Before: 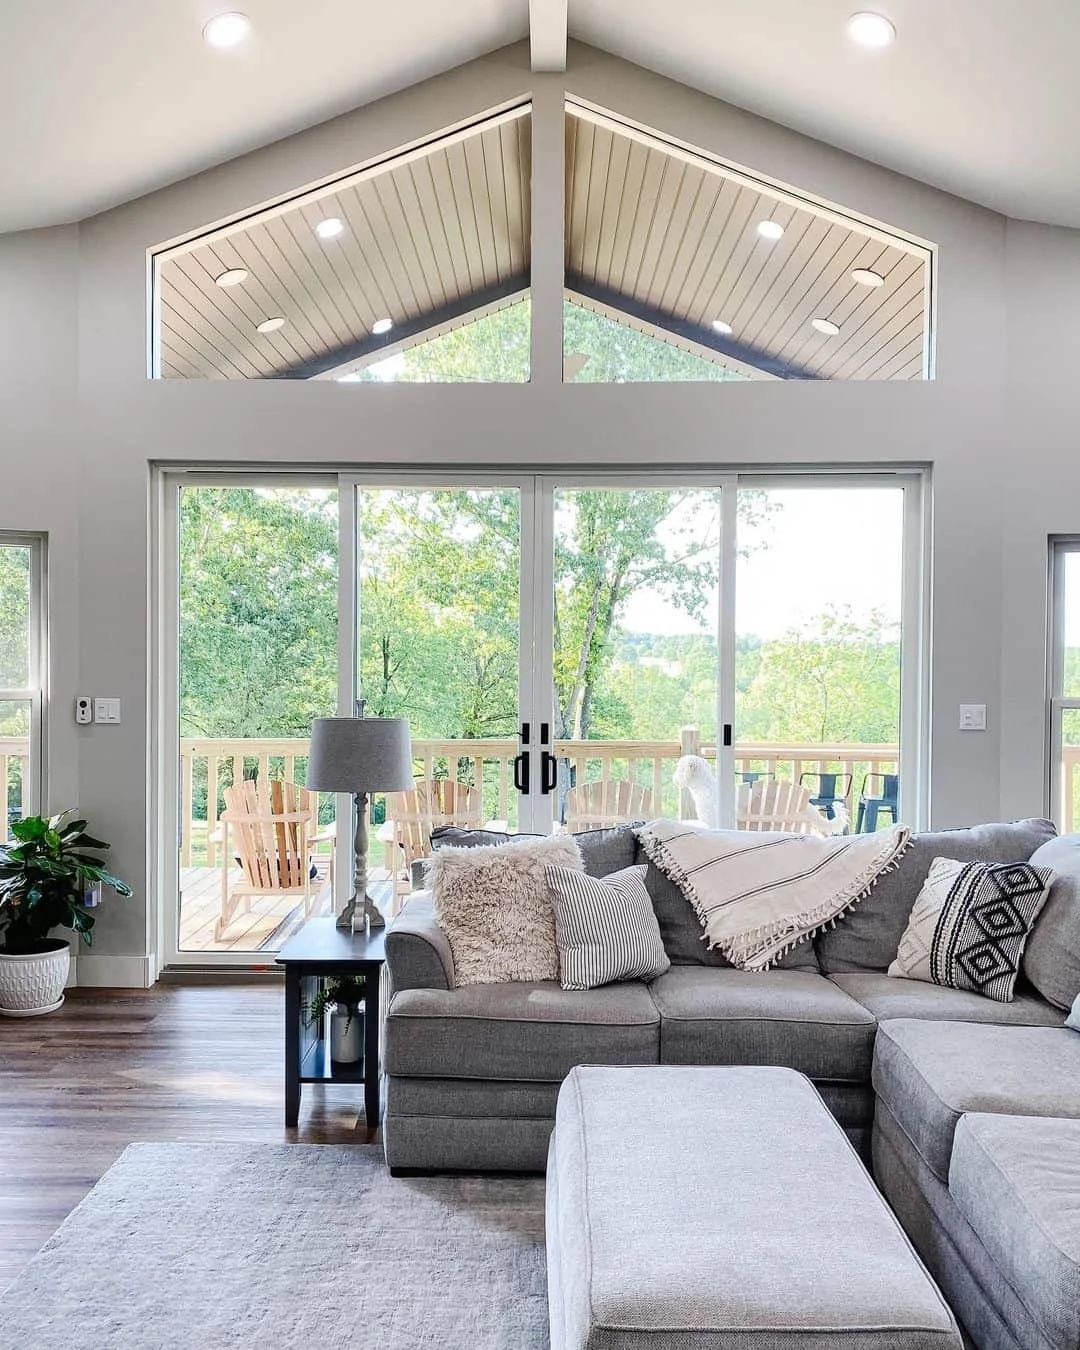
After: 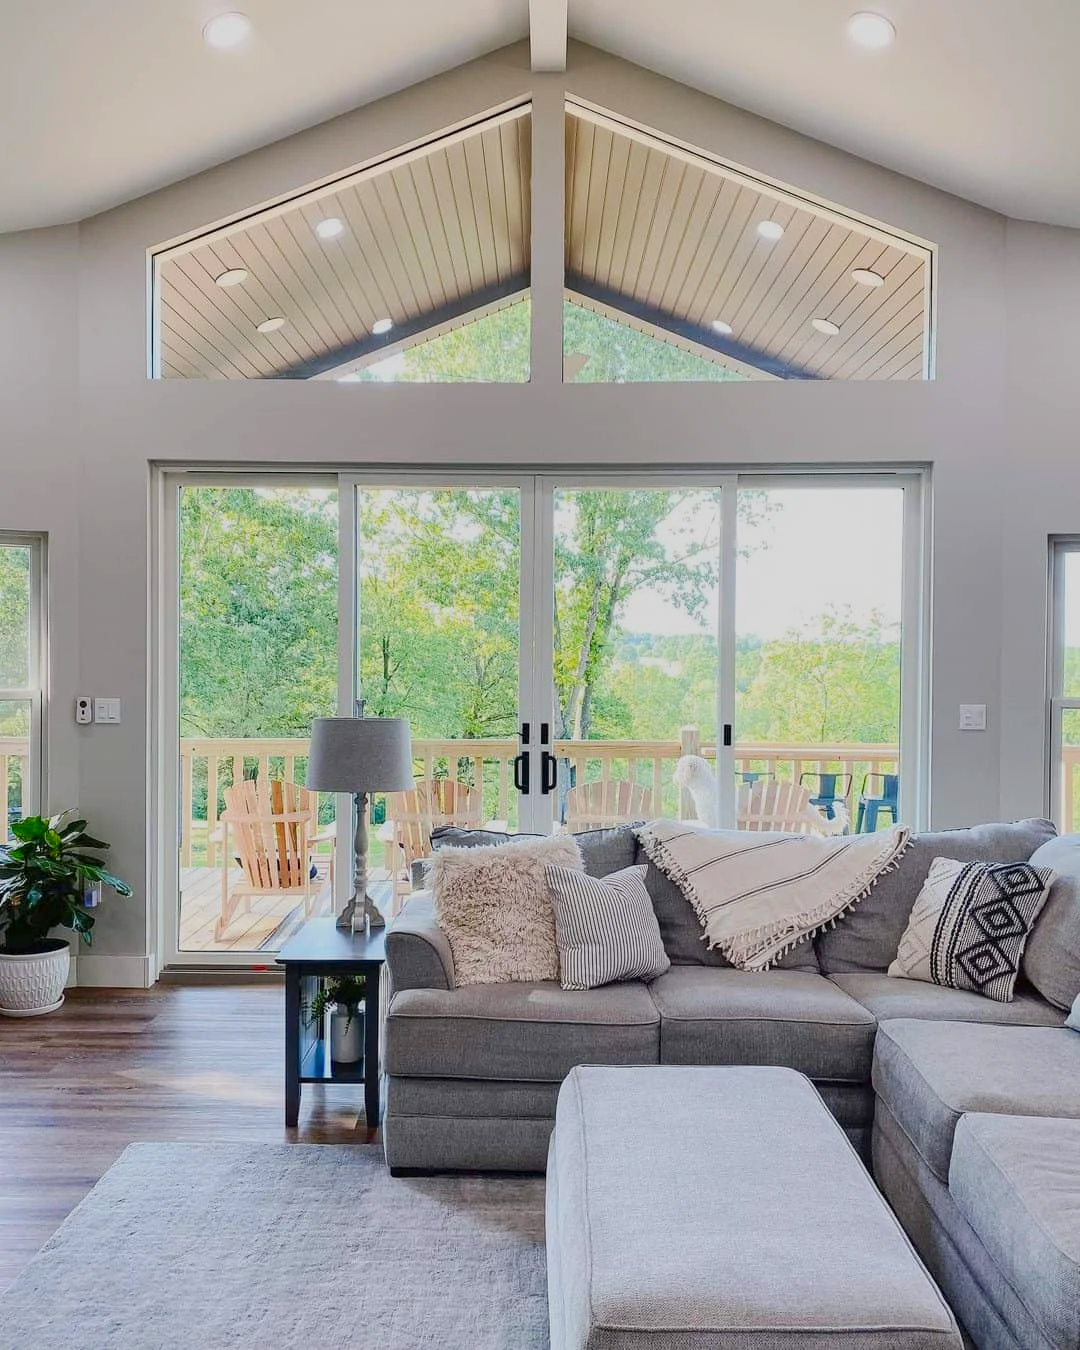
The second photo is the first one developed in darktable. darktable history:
color balance rgb: shadows lift › luminance -20.093%, power › hue 169.62°, perceptual saturation grading › global saturation 30.091%, hue shift -2.17°, contrast -21.479%
